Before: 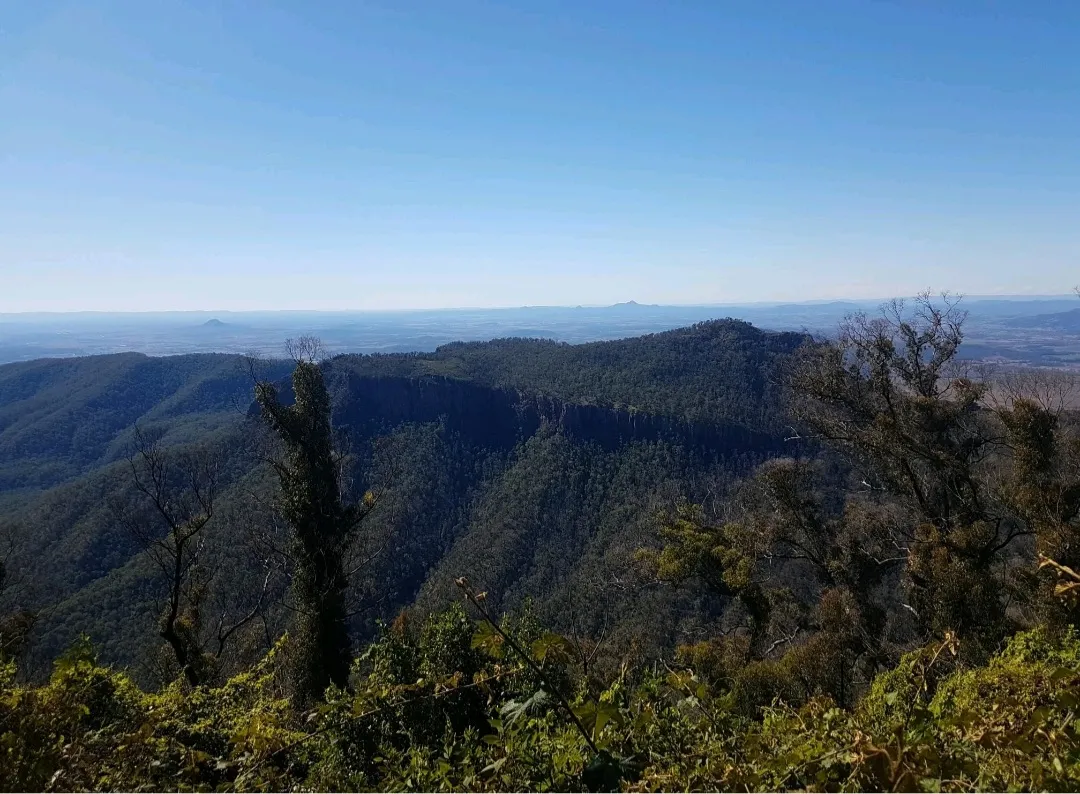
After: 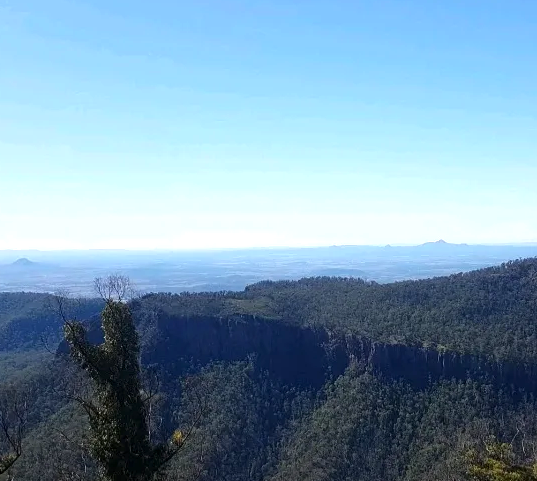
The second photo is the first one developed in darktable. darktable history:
crop: left 17.714%, top 7.746%, right 32.555%, bottom 31.655%
exposure: exposure 0.573 EV, compensate highlight preservation false
